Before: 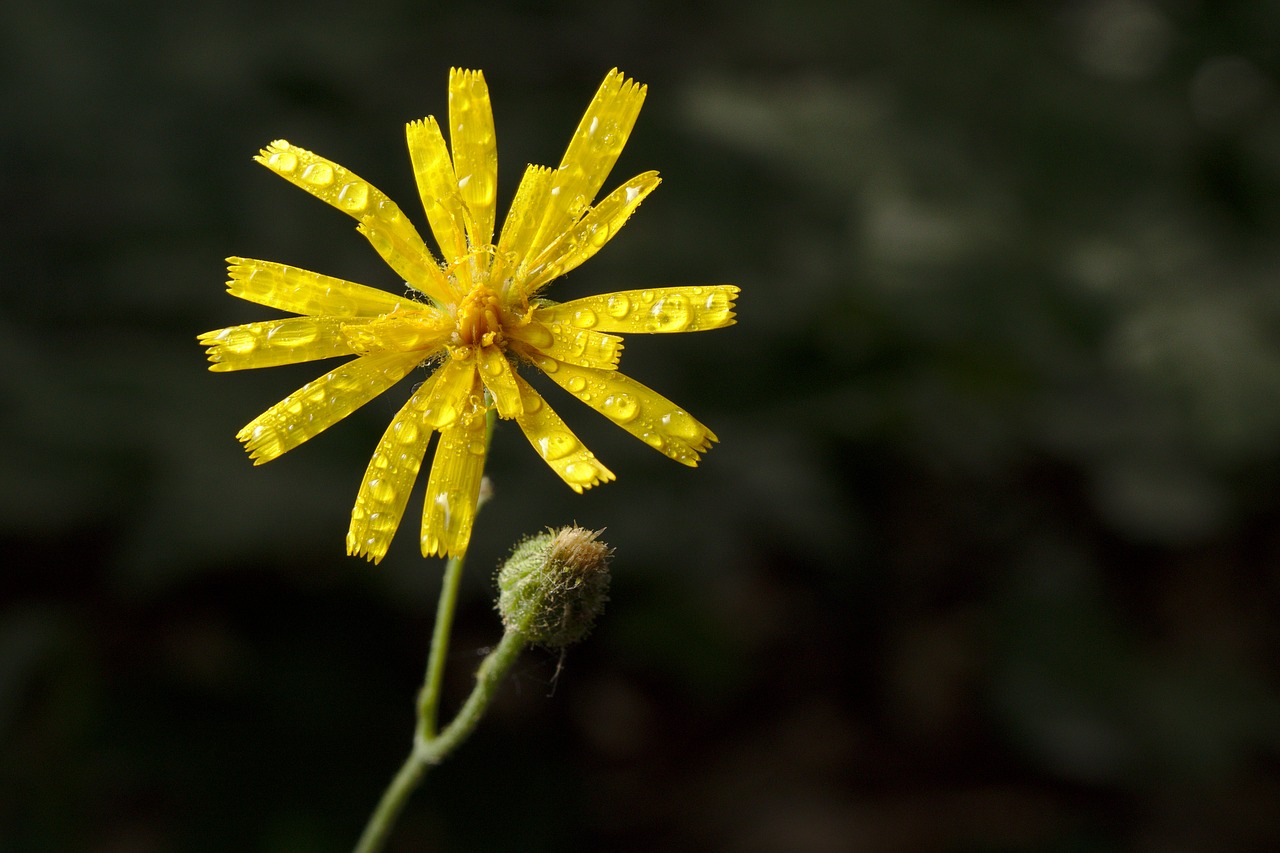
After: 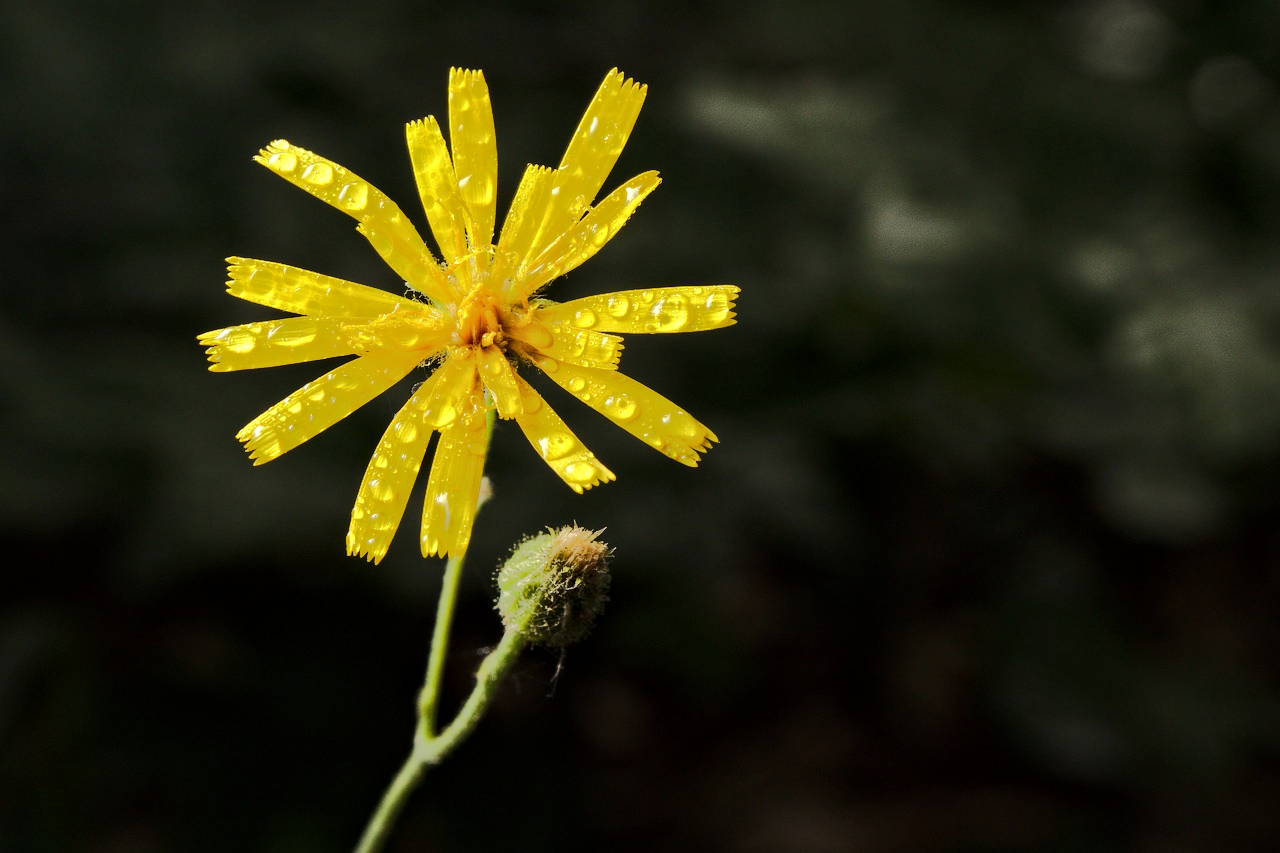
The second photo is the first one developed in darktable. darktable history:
tone equalizer: -8 EV -0.523 EV, -7 EV -0.328 EV, -6 EV -0.117 EV, -5 EV 0.382 EV, -4 EV 0.975 EV, -3 EV 0.816 EV, -2 EV -0.013 EV, -1 EV 0.123 EV, +0 EV -0.017 EV, edges refinement/feathering 500, mask exposure compensation -1.57 EV, preserve details no
contrast equalizer: octaves 7, y [[0.5, 0.5, 0.544, 0.569, 0.5, 0.5], [0.5 ×6], [0.5 ×6], [0 ×6], [0 ×6]]
